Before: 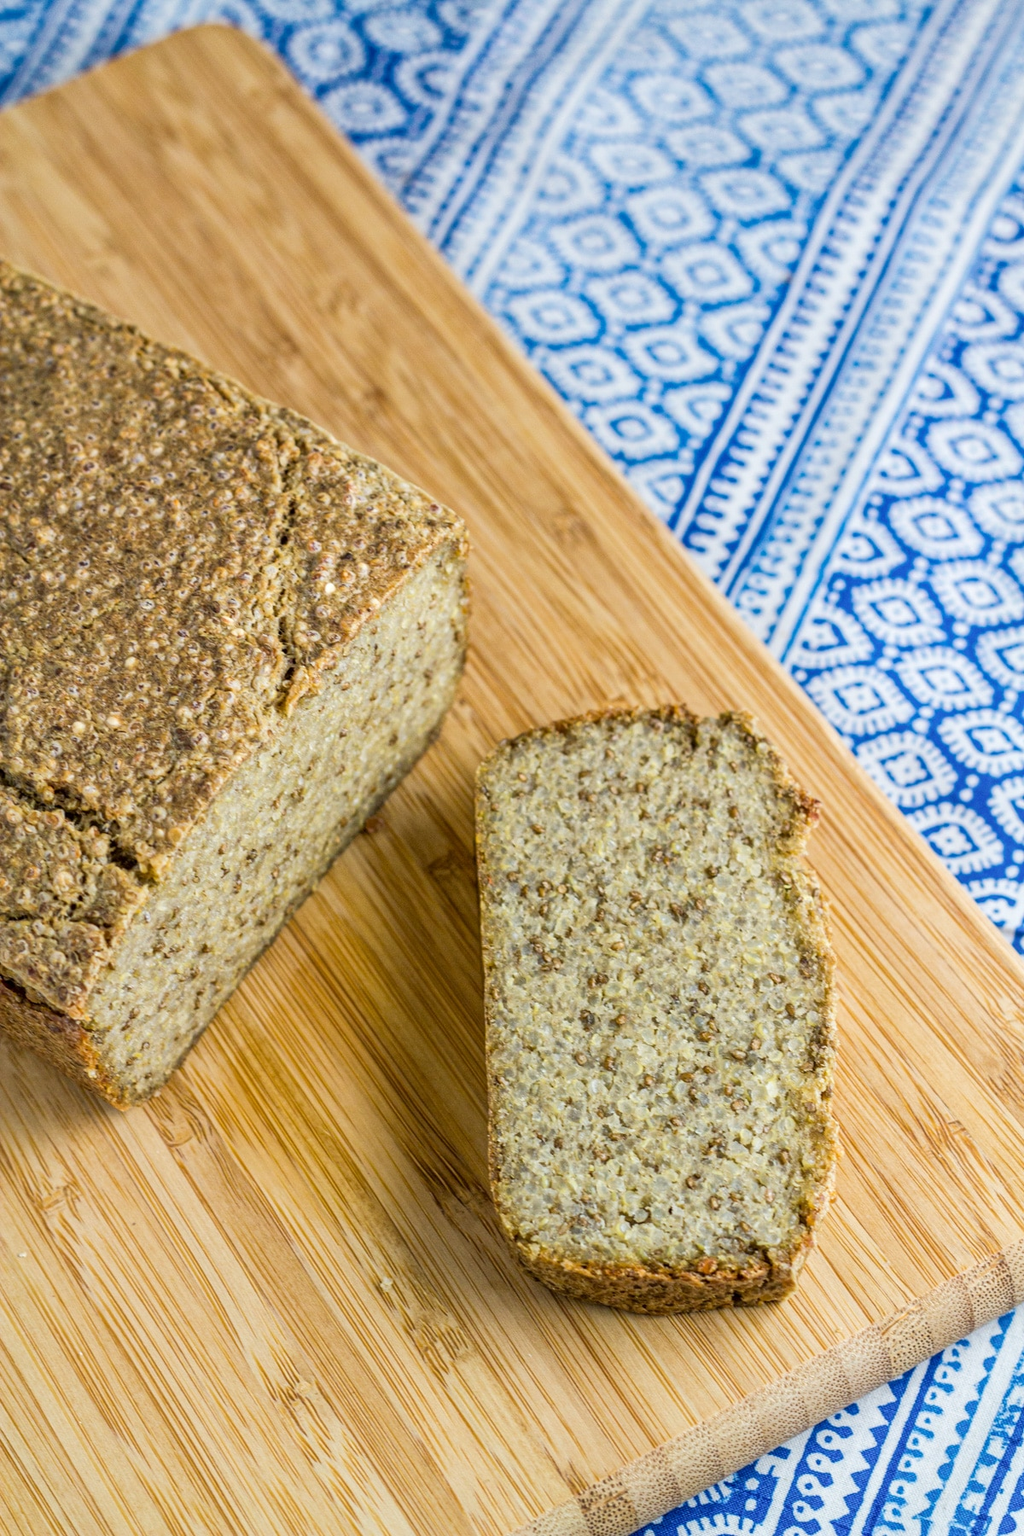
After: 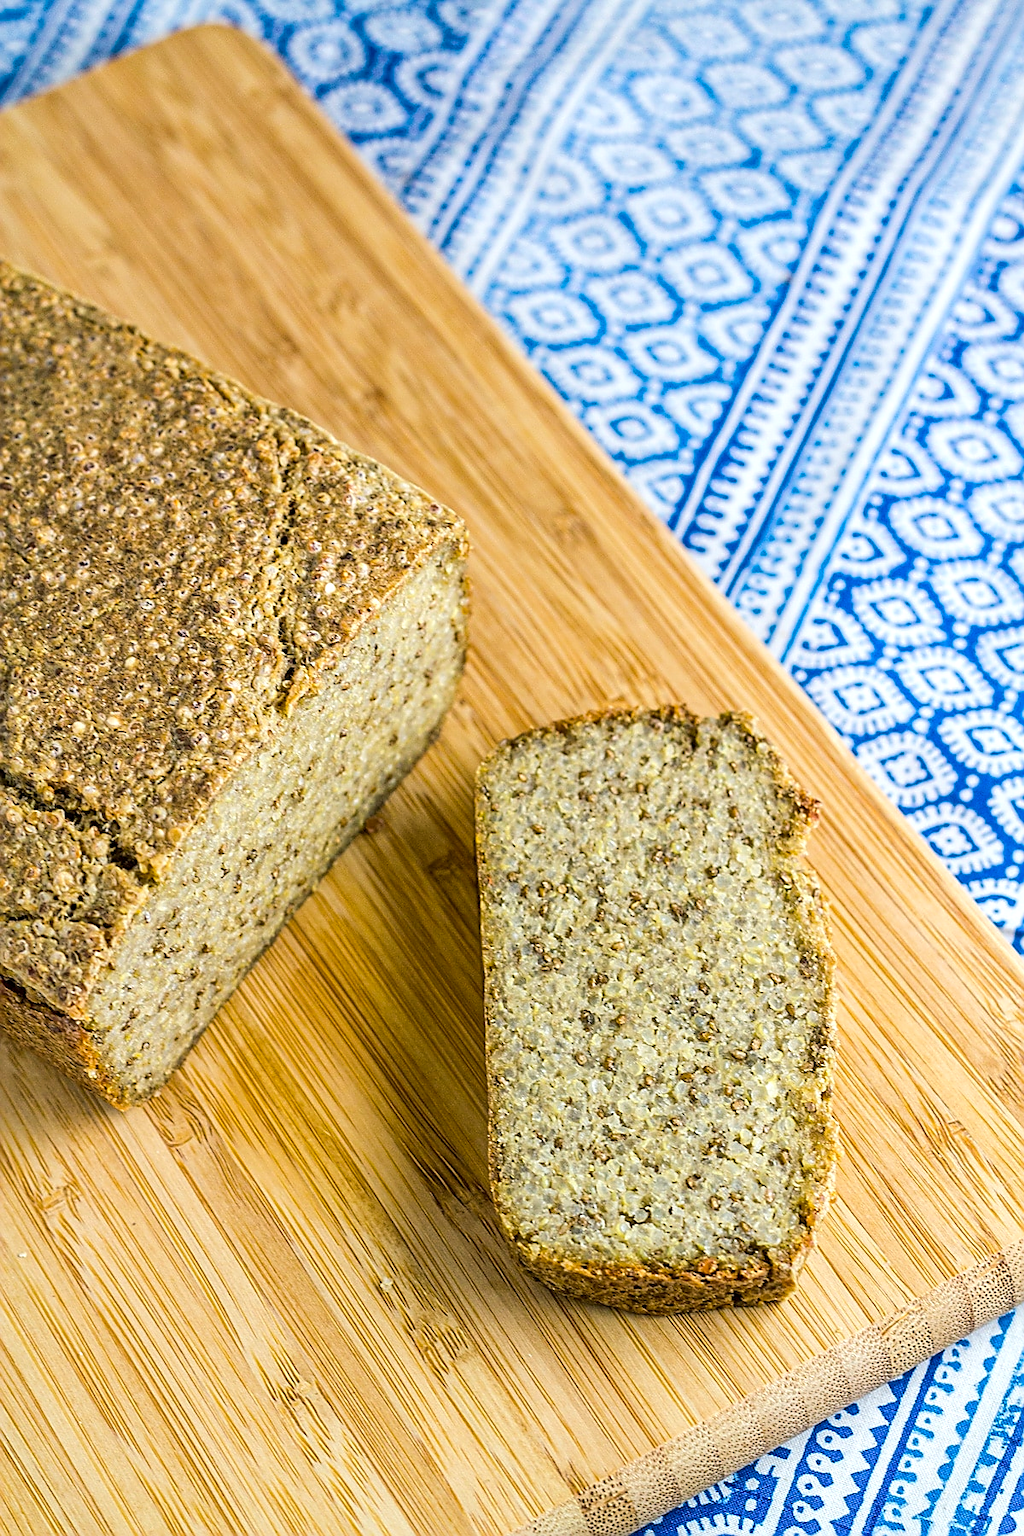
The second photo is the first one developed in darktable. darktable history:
sharpen: radius 1.397, amount 1.249, threshold 0.811
color balance rgb: shadows lift › chroma 2.039%, shadows lift › hue 134.97°, perceptual saturation grading › global saturation 2.534%, perceptual brilliance grading › highlights 6.489%, perceptual brilliance grading › mid-tones 16.335%, perceptual brilliance grading › shadows -5.315%, global vibrance 20%
